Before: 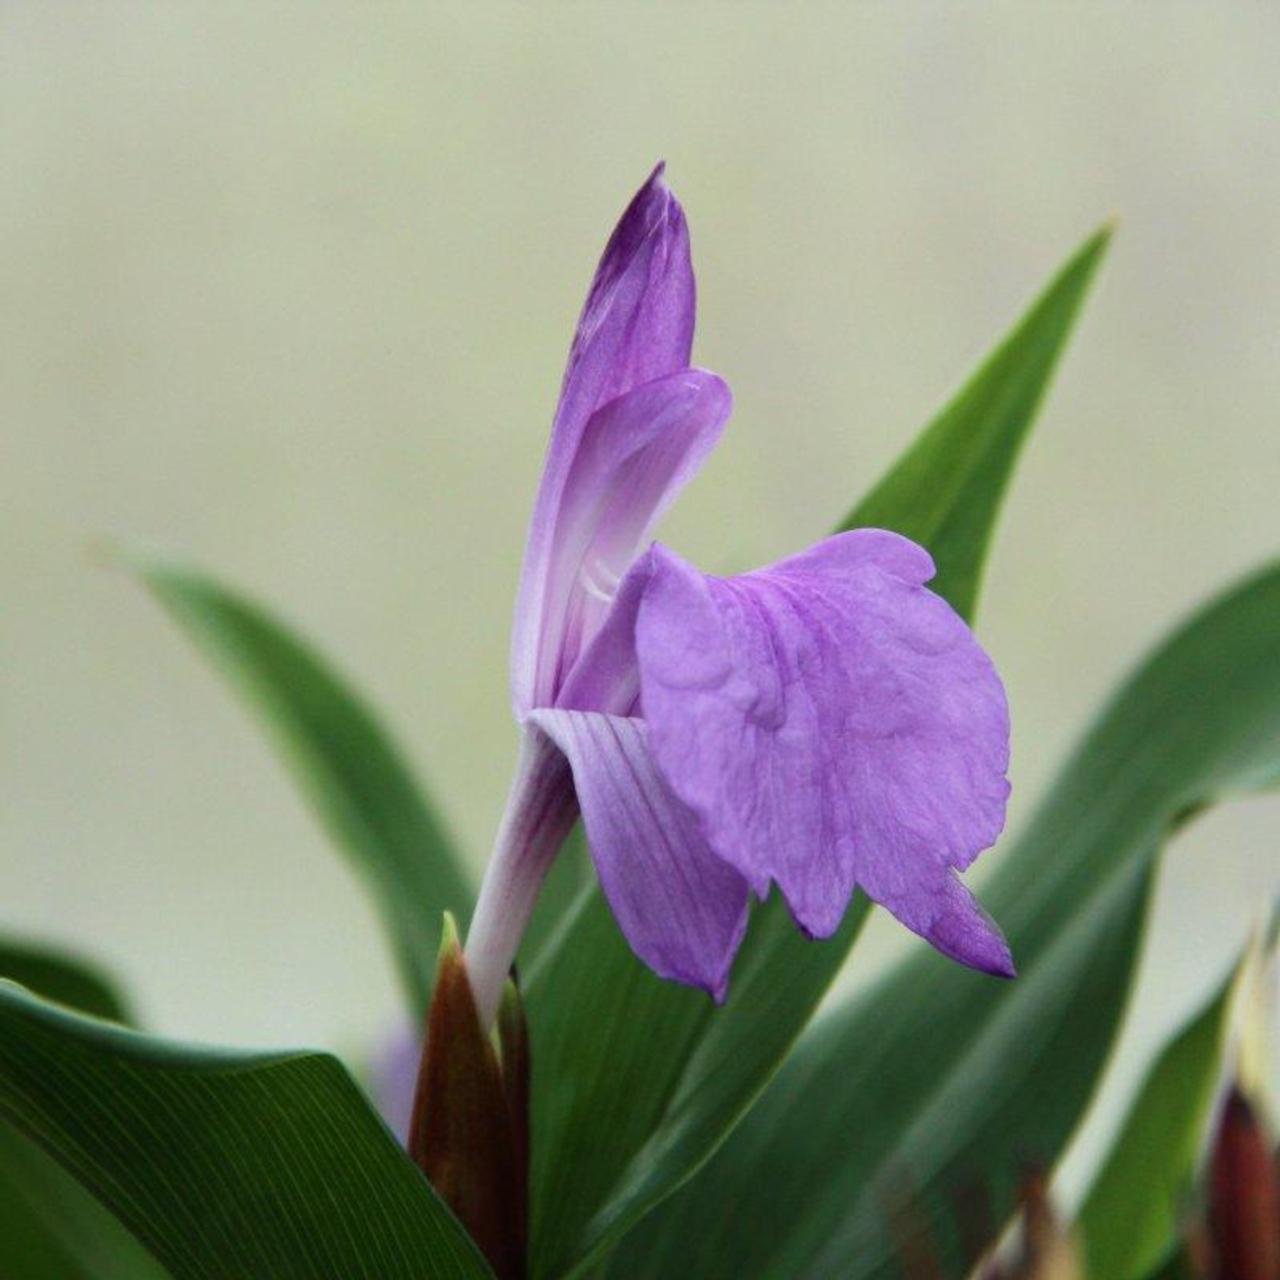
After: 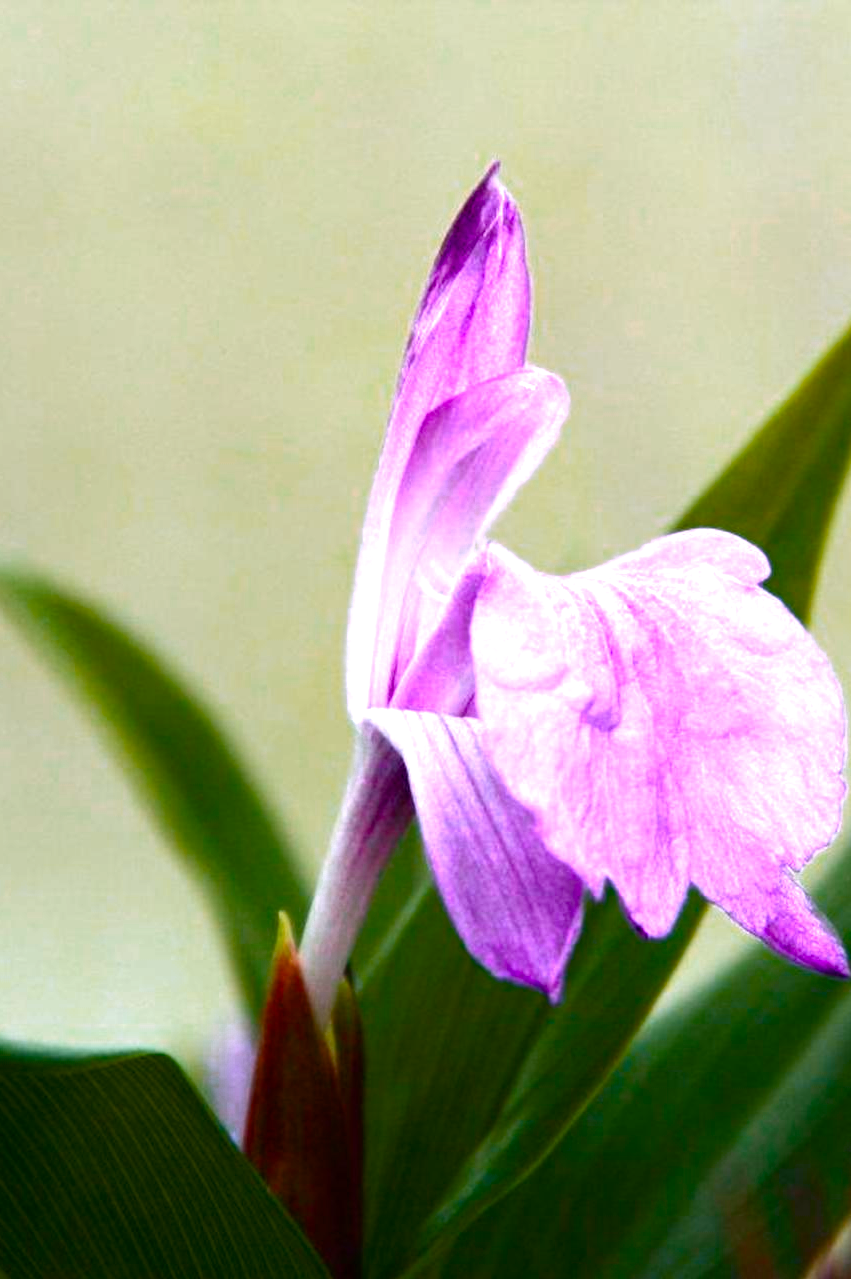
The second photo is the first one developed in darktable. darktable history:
color zones: curves: ch0 [(0.473, 0.374) (0.742, 0.784)]; ch1 [(0.354, 0.737) (0.742, 0.705)]; ch2 [(0.318, 0.421) (0.758, 0.532)]
color balance rgb: perceptual saturation grading › global saturation 20%, perceptual saturation grading › highlights -50.505%, perceptual saturation grading › shadows 30.207%, perceptual brilliance grading › highlights 15.951%, perceptual brilliance grading › shadows -13.679%, global vibrance 20%
tone equalizer: edges refinement/feathering 500, mask exposure compensation -1.57 EV, preserve details no
crop and rotate: left 12.909%, right 20.566%
